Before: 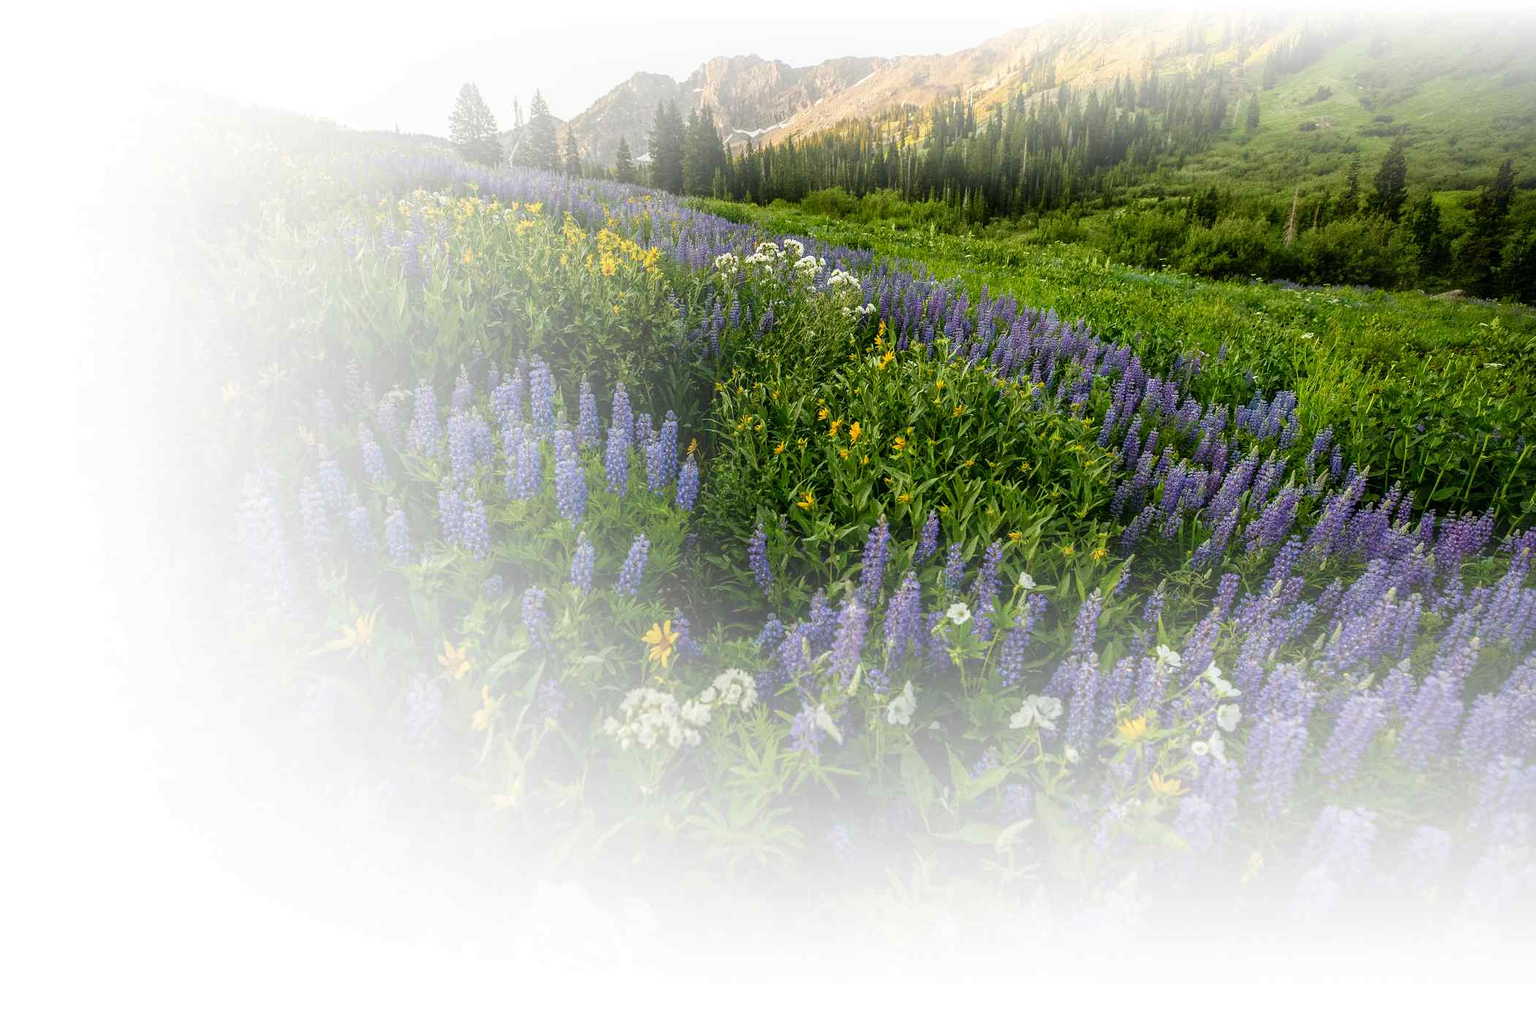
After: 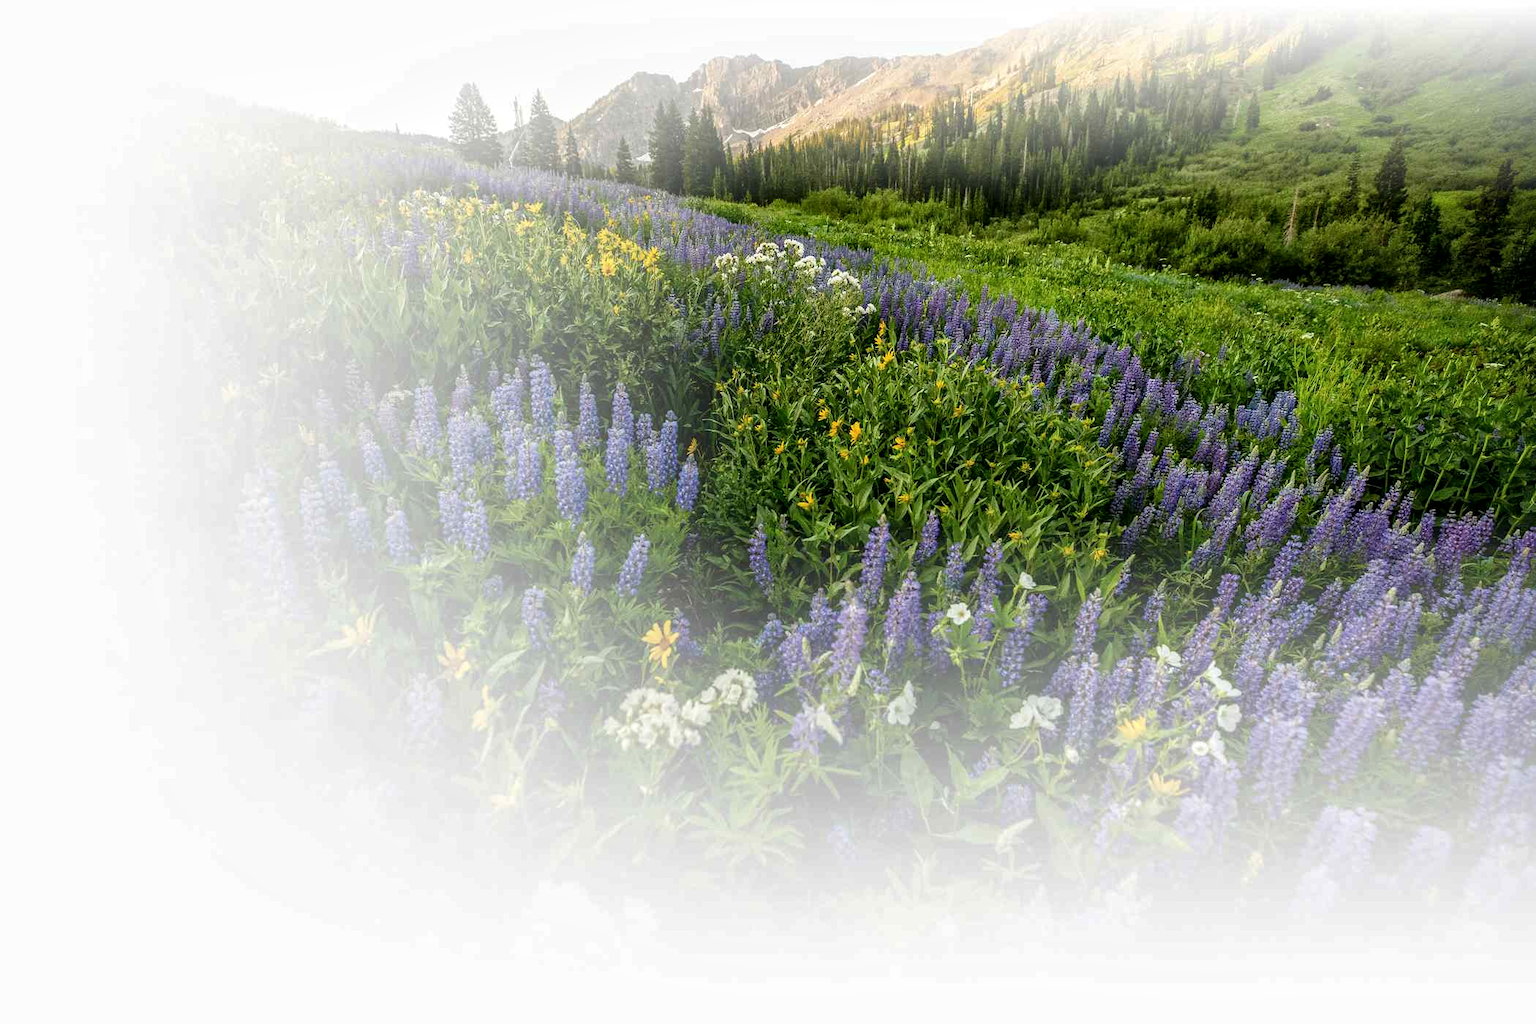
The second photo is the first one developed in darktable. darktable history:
exposure: exposure -0.041 EV, compensate highlight preservation false
local contrast: mode bilateral grid, contrast 20, coarseness 50, detail 132%, midtone range 0.2
